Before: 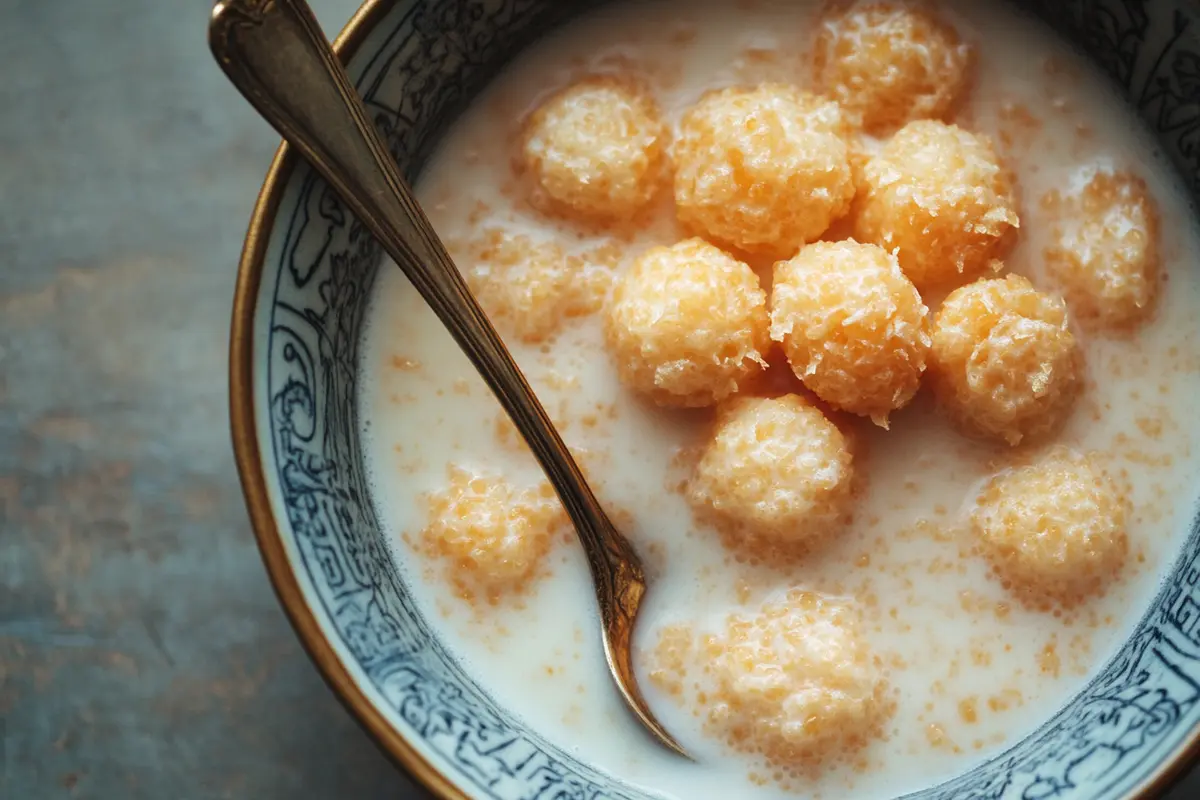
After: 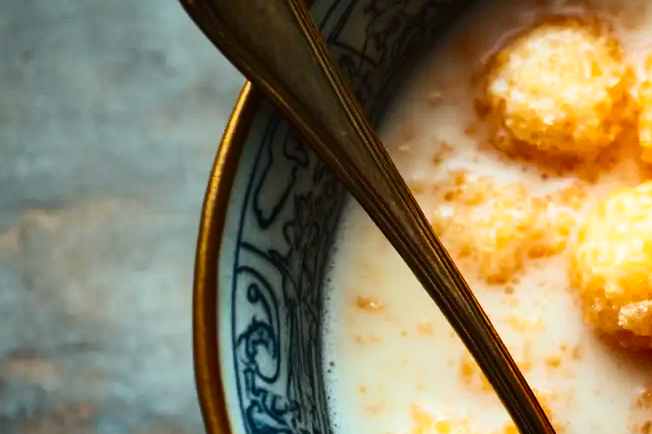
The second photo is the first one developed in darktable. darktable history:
crop and rotate: left 3.023%, top 7.518%, right 42.635%, bottom 38.182%
contrast brightness saturation: contrast 0.403, brightness 0.108, saturation 0.206
color balance rgb: perceptual saturation grading › global saturation 30.505%
